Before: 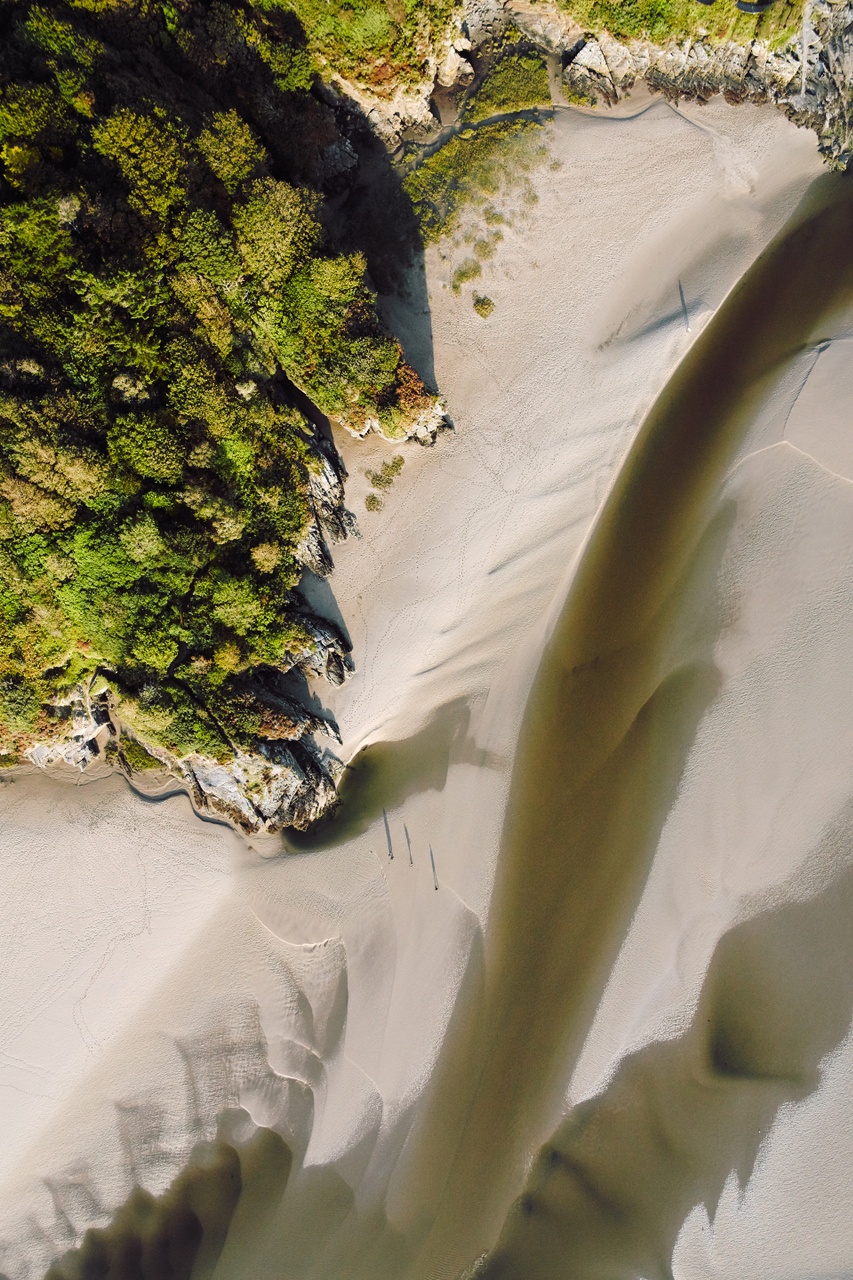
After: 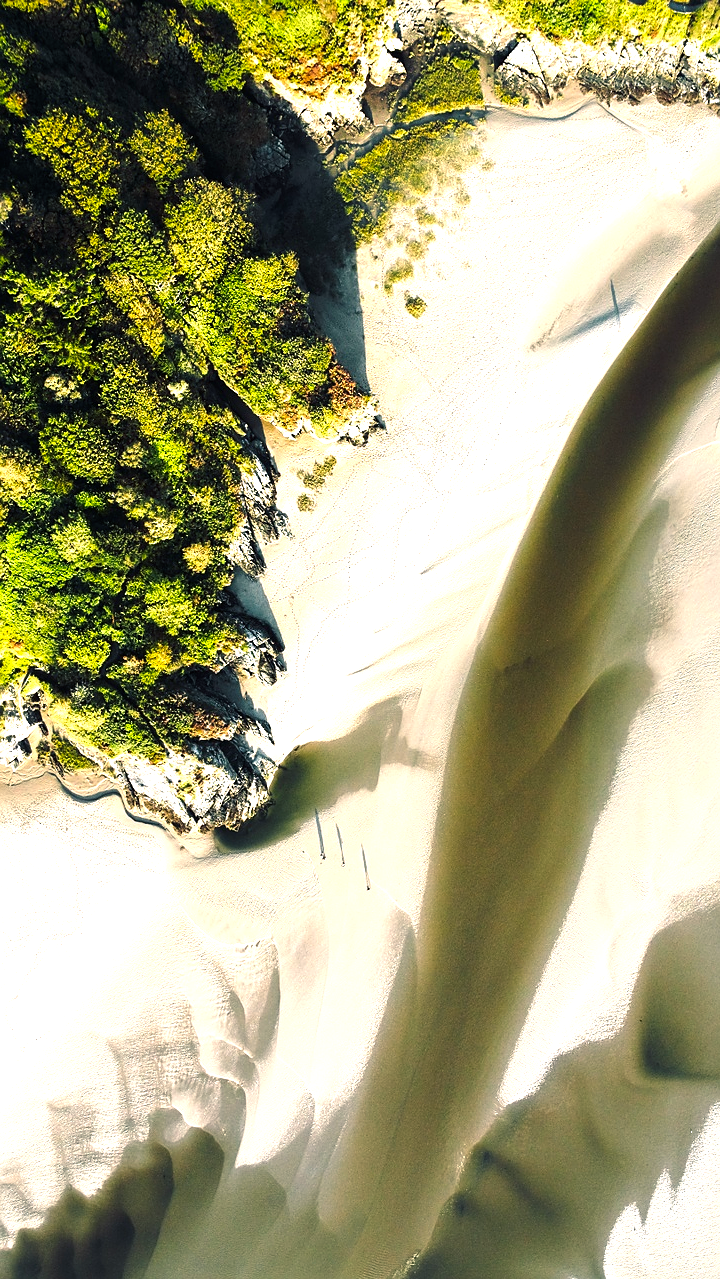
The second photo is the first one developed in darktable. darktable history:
color balance rgb: shadows lift › chroma 2.049%, shadows lift › hue 137.91°, power › luminance -7.592%, power › chroma 1.109%, power › hue 216.74°, highlights gain › chroma 3.002%, highlights gain › hue 75.46°, perceptual saturation grading › global saturation 2.707%, perceptual brilliance grading › global brilliance -4.889%, perceptual brilliance grading › highlights 23.763%, perceptual brilliance grading › mid-tones 7.184%, perceptual brilliance grading › shadows -5.05%
sharpen: radius 1
exposure: exposure 0.604 EV, compensate highlight preservation false
crop: left 8.077%, right 7.403%
contrast brightness saturation: saturation 0.104
